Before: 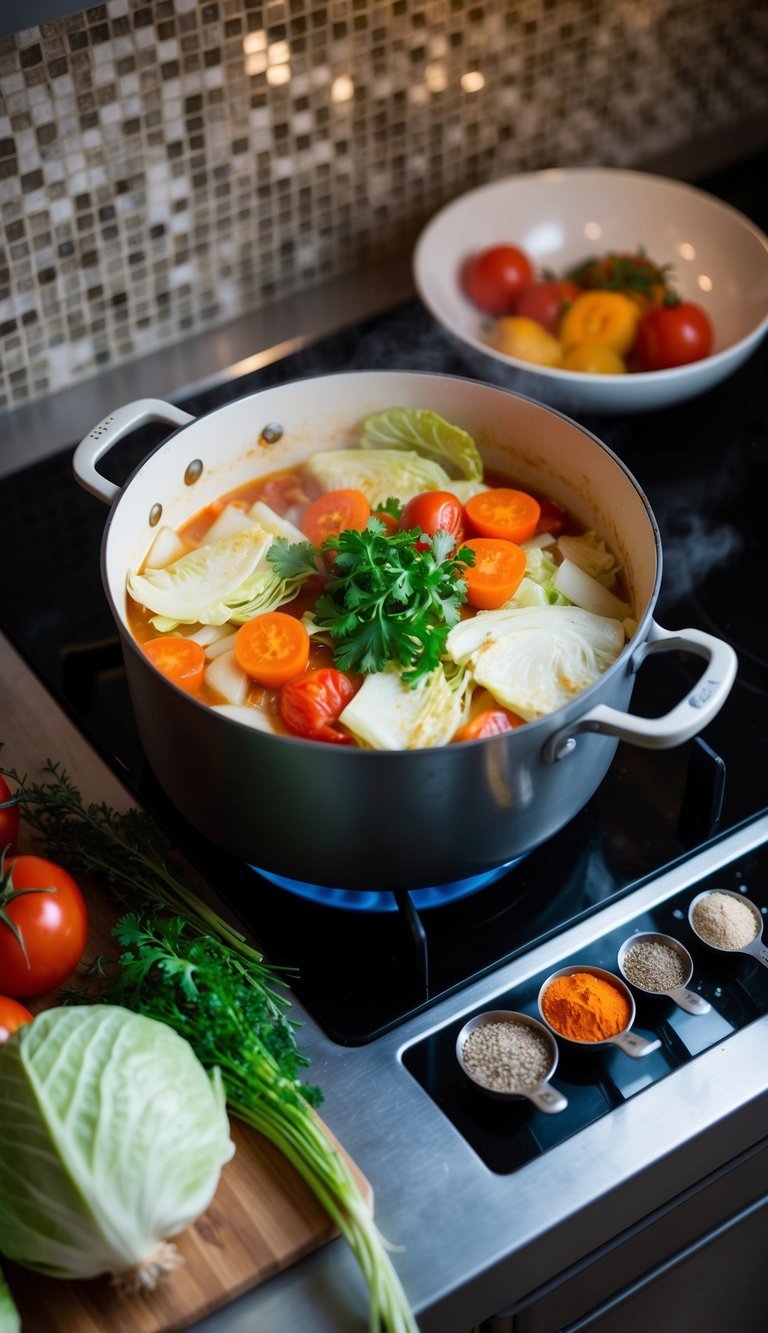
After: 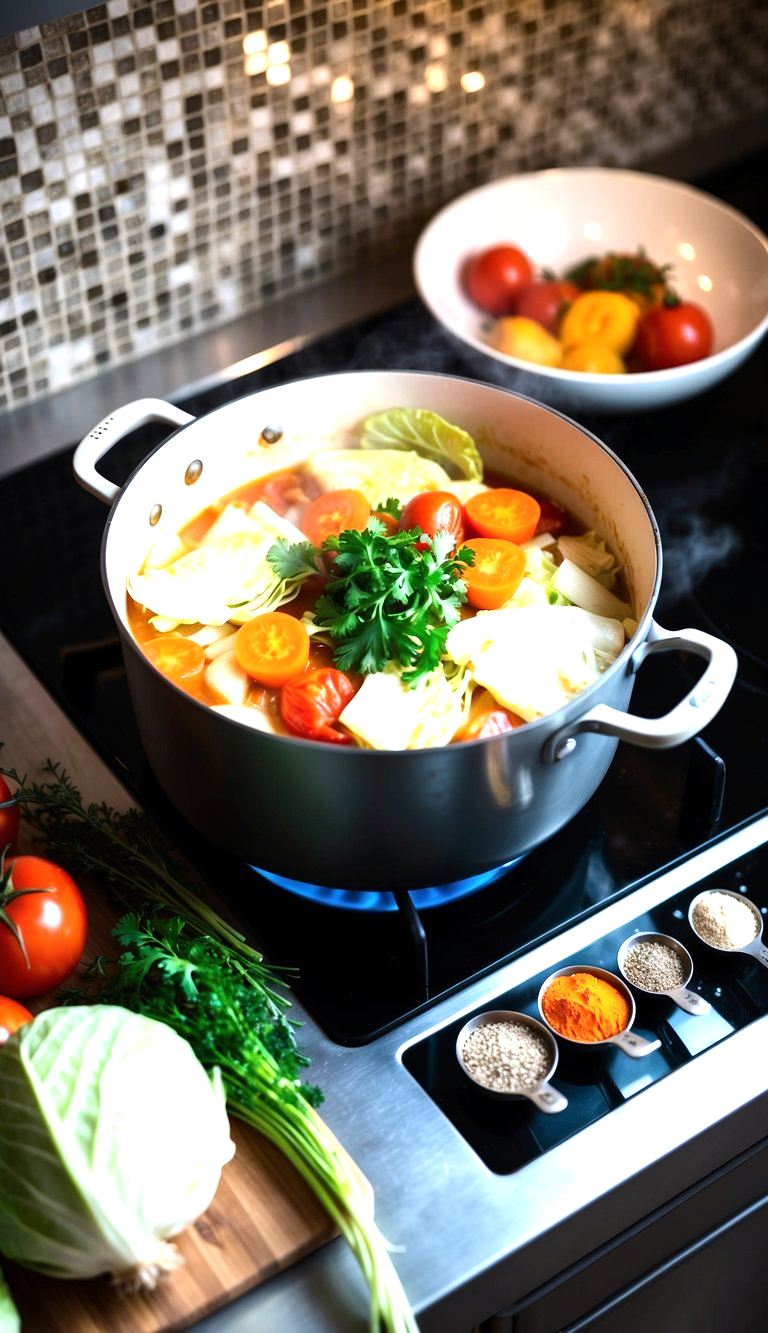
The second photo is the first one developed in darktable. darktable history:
exposure: exposure 0.635 EV, compensate exposure bias true, compensate highlight preservation false
tone equalizer: -8 EV -0.752 EV, -7 EV -0.677 EV, -6 EV -0.605 EV, -5 EV -0.406 EV, -3 EV 0.385 EV, -2 EV 0.6 EV, -1 EV 0.682 EV, +0 EV 0.779 EV, edges refinement/feathering 500, mask exposure compensation -1.57 EV, preserve details no
